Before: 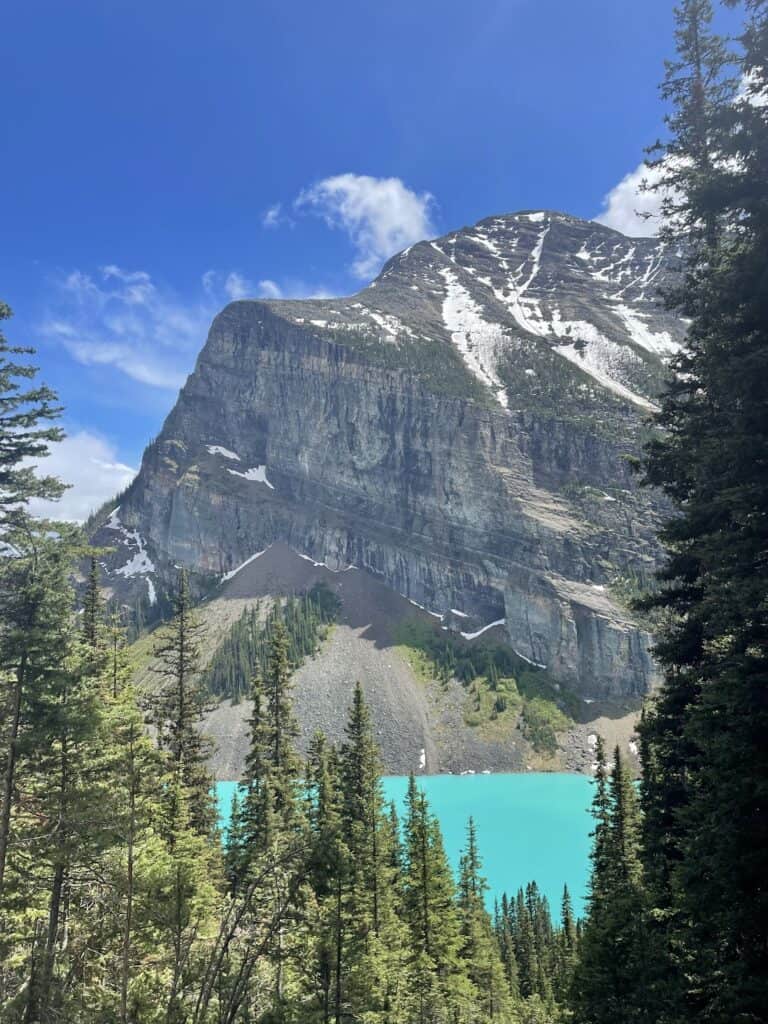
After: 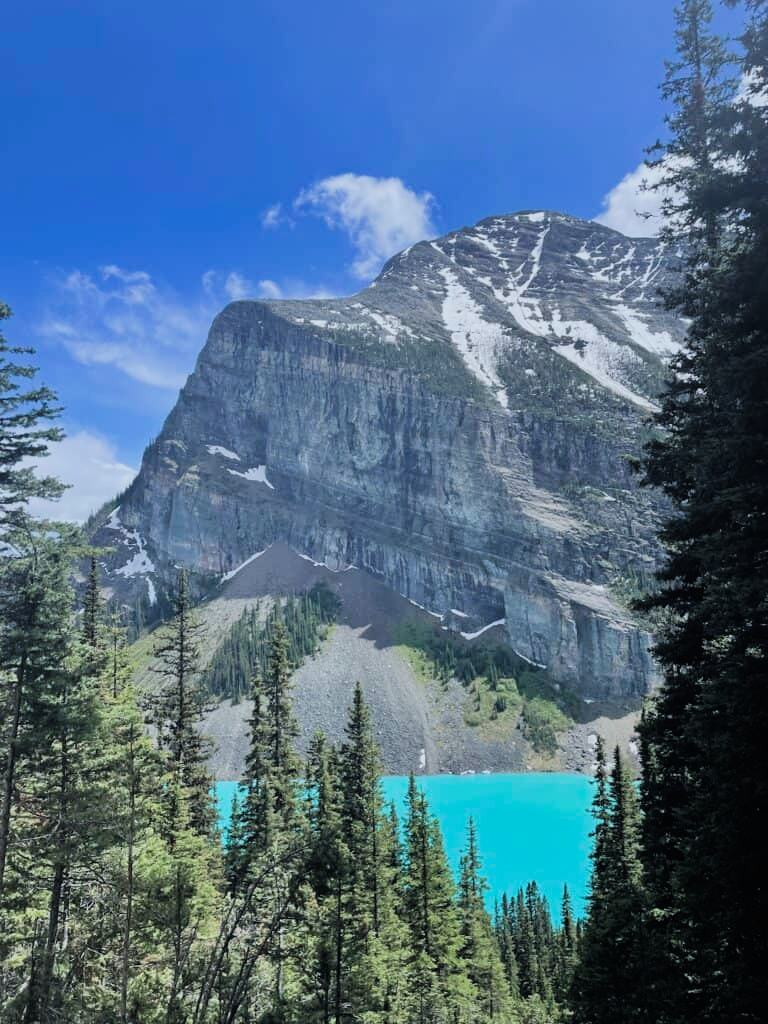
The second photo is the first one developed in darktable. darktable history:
exposure: black level correction -0.015, exposure -0.125 EV, compensate highlight preservation false
color calibration: x 0.37, y 0.382, temperature 4313.32 K
filmic rgb: black relative exposure -5 EV, hardness 2.88, contrast 1.3, highlights saturation mix -30%
